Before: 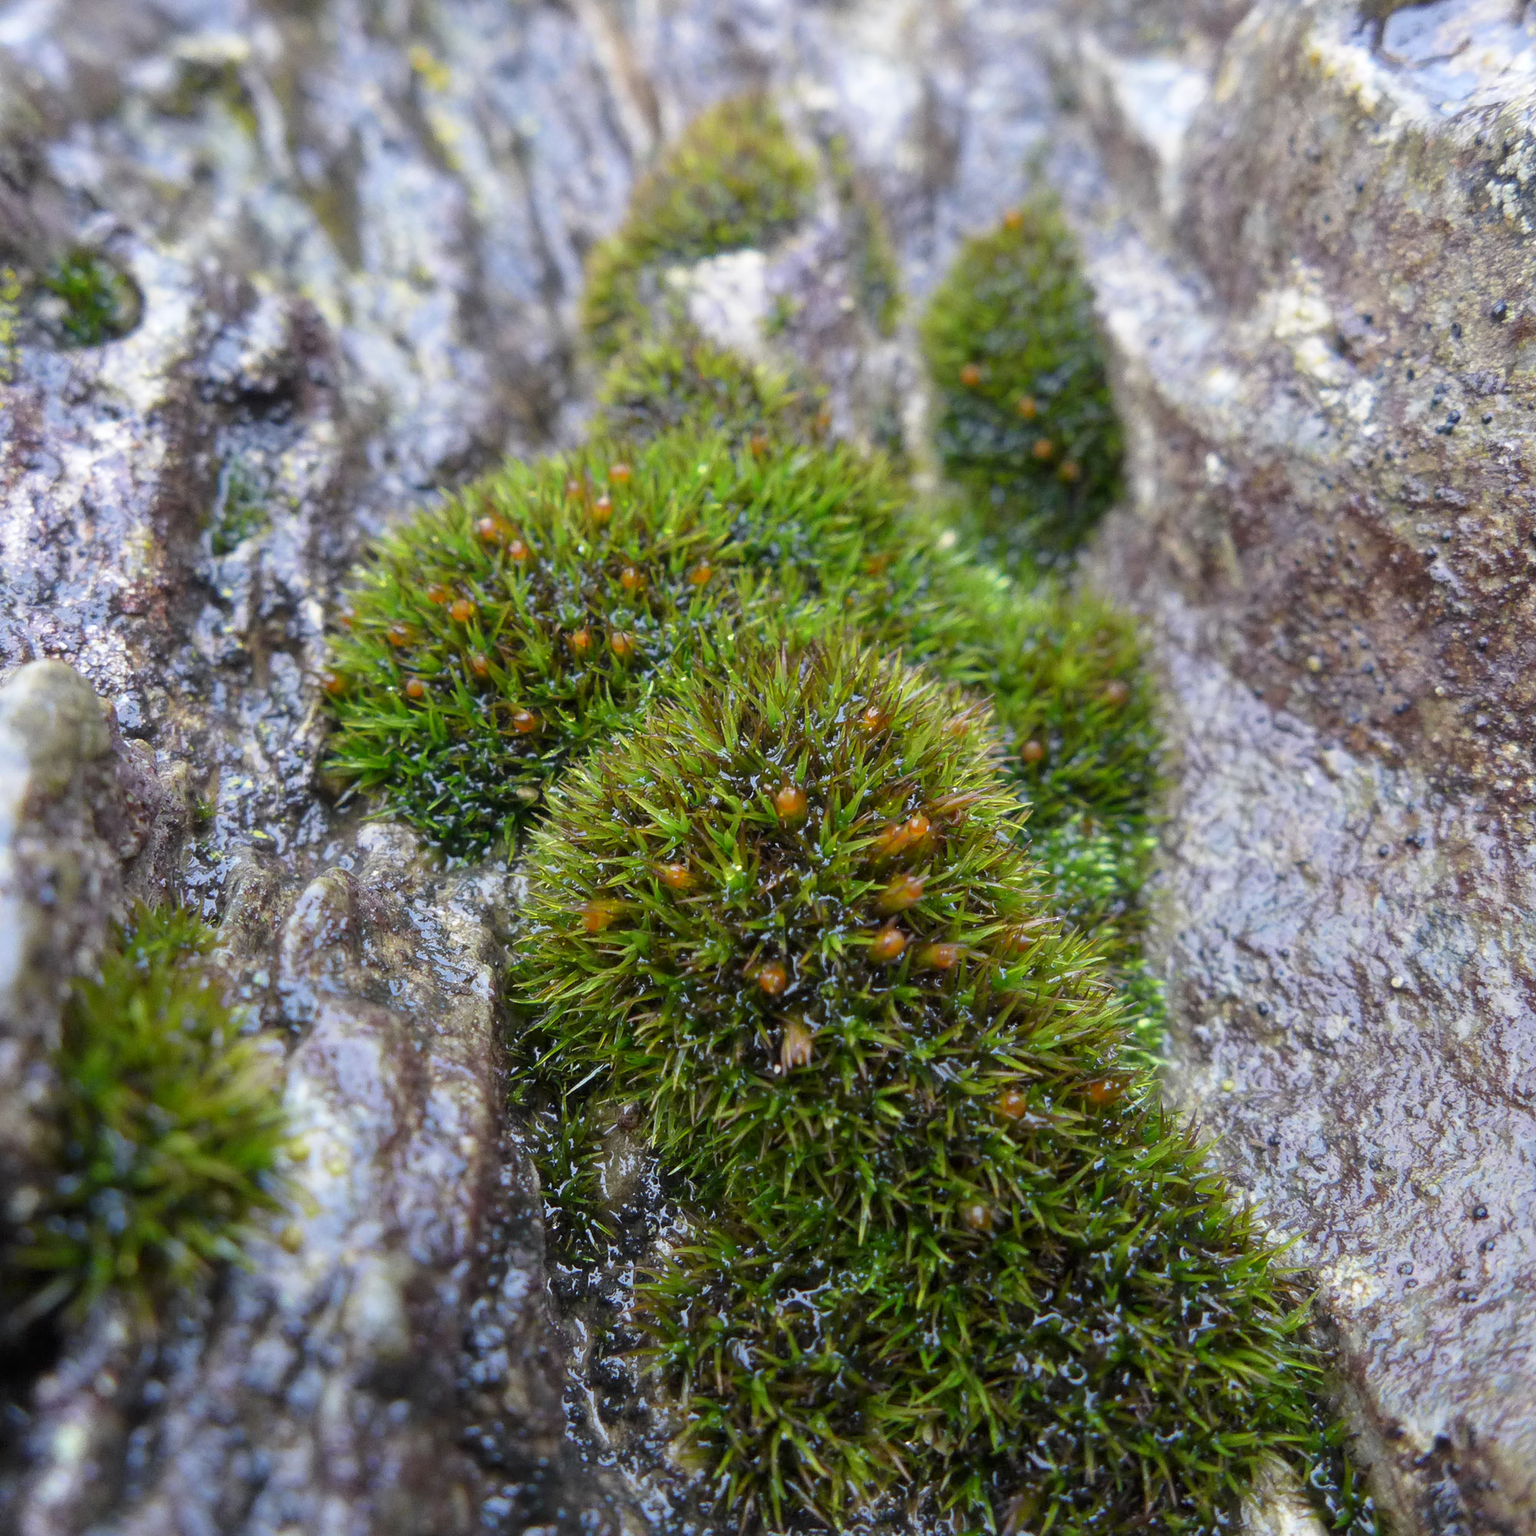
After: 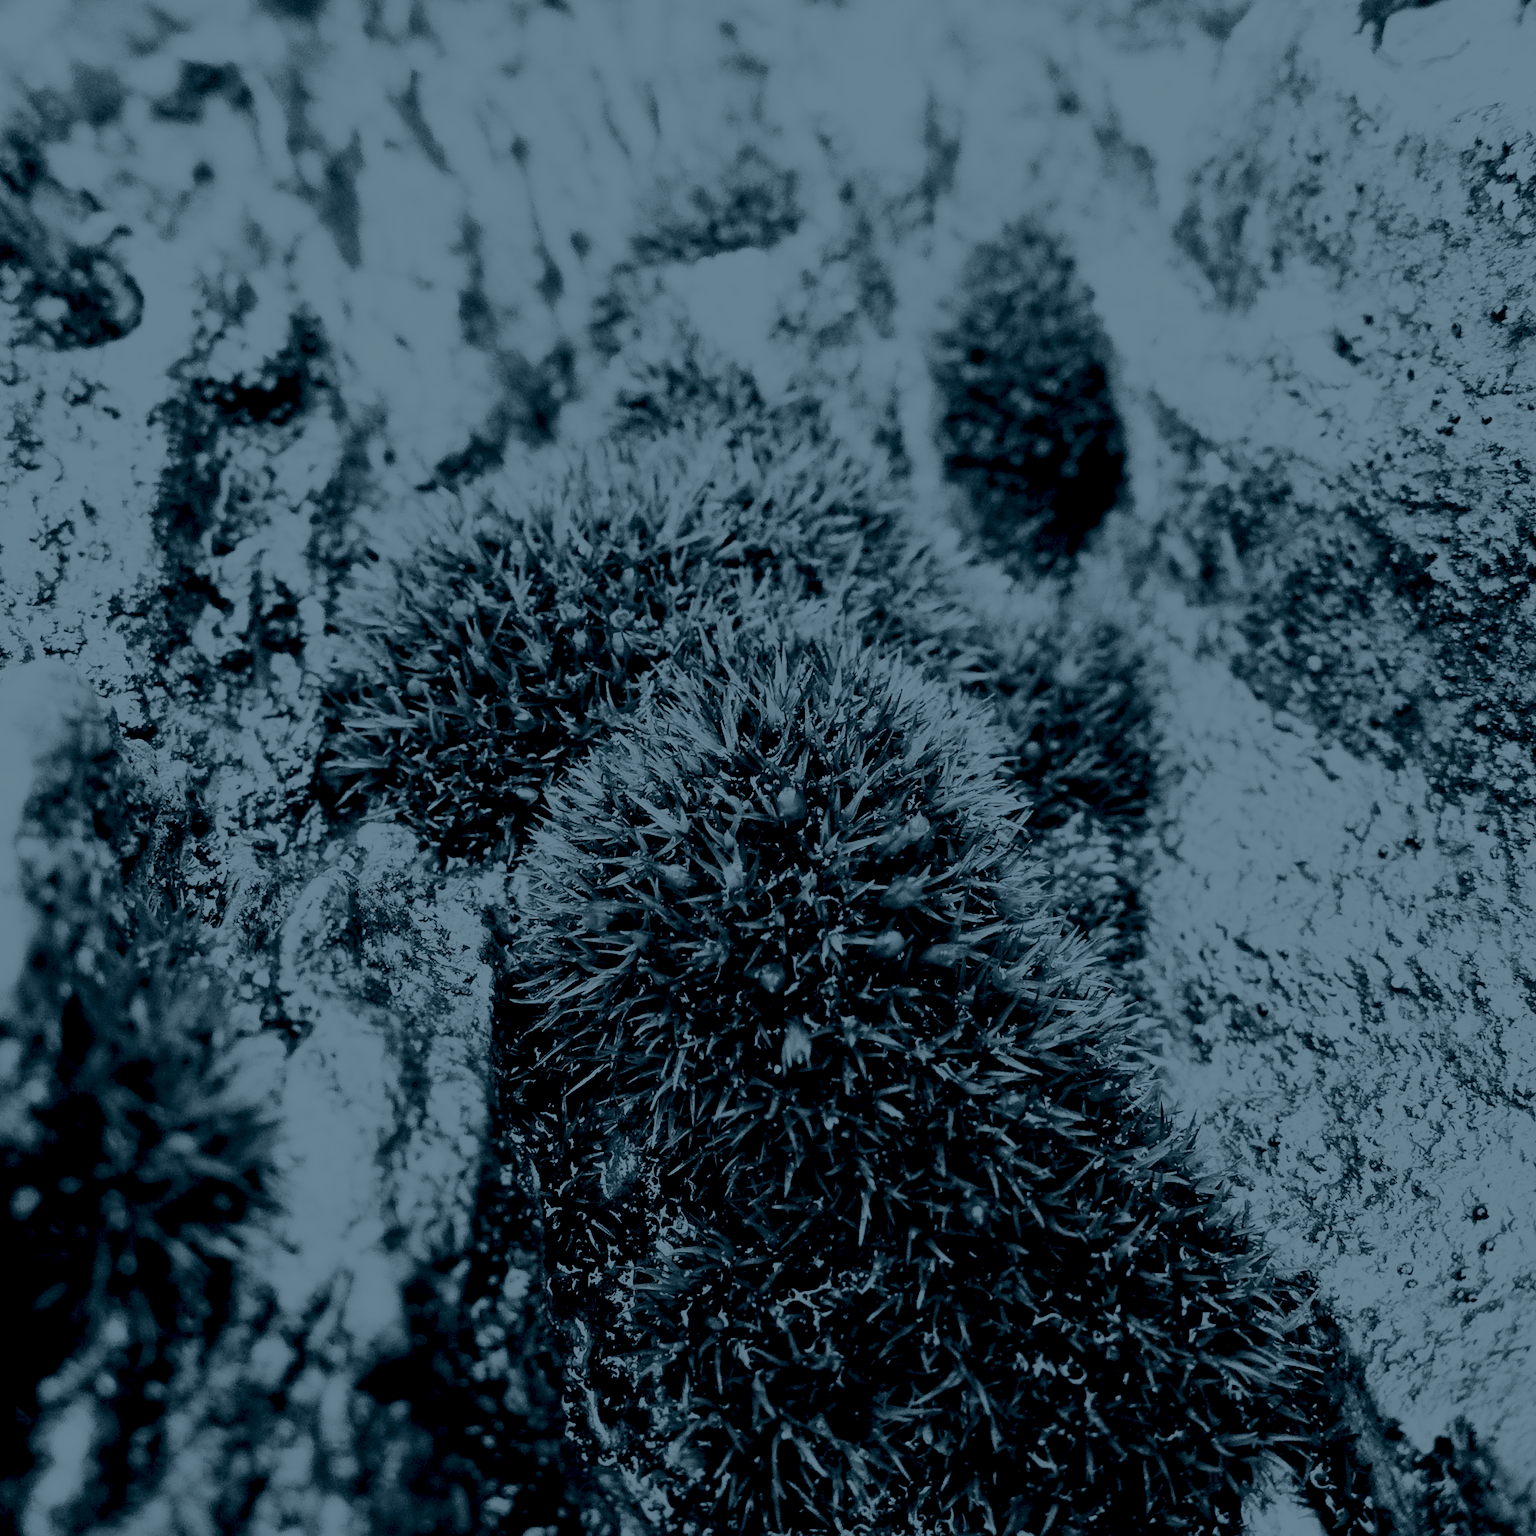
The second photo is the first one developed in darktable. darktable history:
contrast brightness saturation: contrast 0.93, brightness 0.2
colorize: hue 194.4°, saturation 29%, source mix 61.75%, lightness 3.98%, version 1
levels: levels [0.093, 0.434, 0.988]
shadows and highlights: shadows 25, white point adjustment -3, highlights -30
